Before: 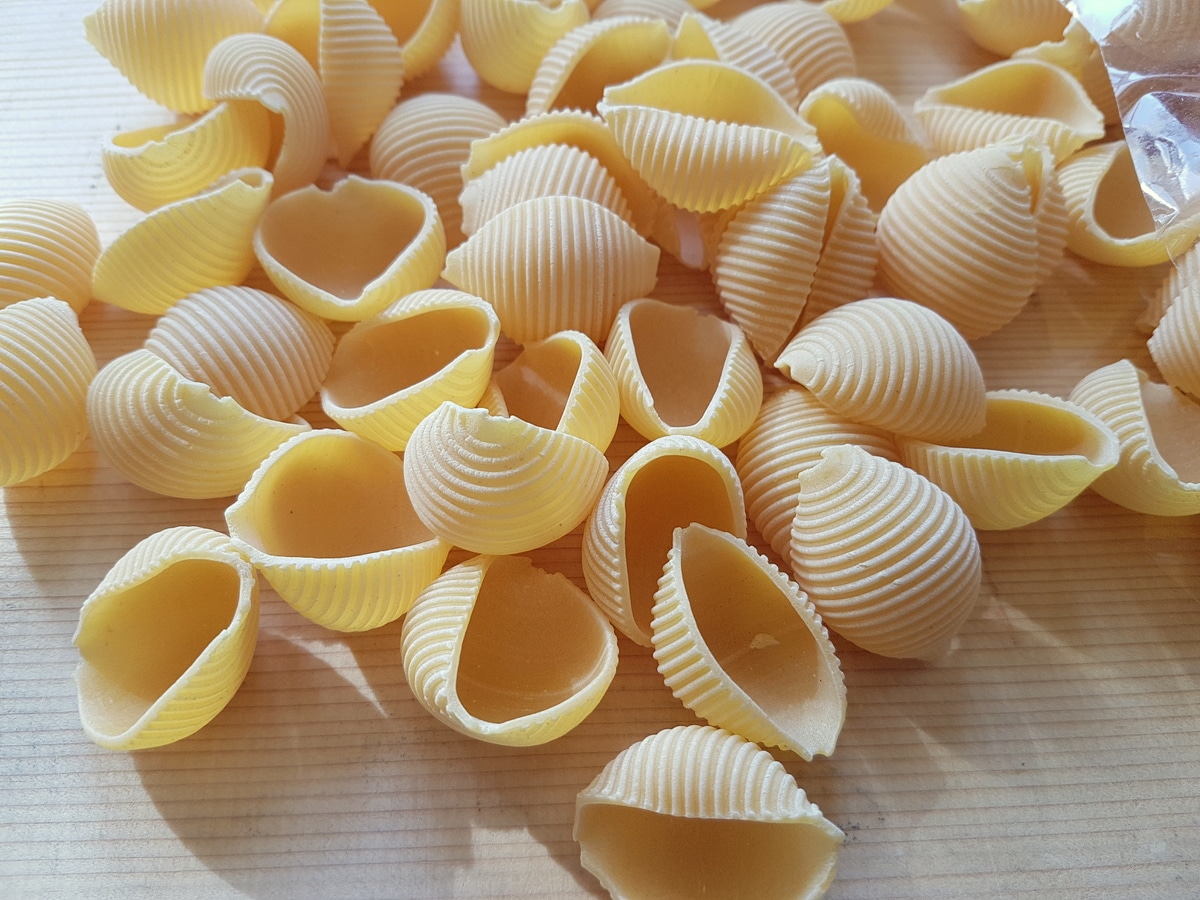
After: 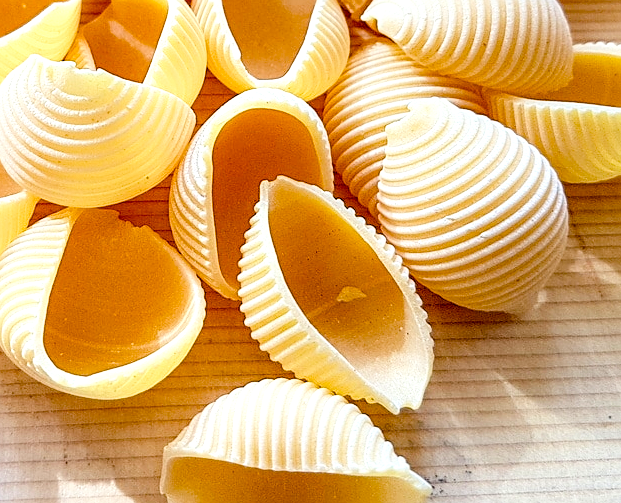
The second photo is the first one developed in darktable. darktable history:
tone equalizer: -8 EV -0.776 EV, -7 EV -0.694 EV, -6 EV -0.625 EV, -5 EV -0.418 EV, -3 EV 0.367 EV, -2 EV 0.6 EV, -1 EV 0.697 EV, +0 EV 0.767 EV
contrast brightness saturation: contrast 0.145, brightness 0.212
local contrast: detail 160%
crop: left 34.485%, top 38.633%, right 13.53%, bottom 5.474%
color balance rgb: power › hue 71.21°, perceptual saturation grading › global saturation 20%, perceptual saturation grading › highlights -25.86%, perceptual saturation grading › shadows 24.471%
sharpen: on, module defaults
filmic rgb: black relative exposure -7.78 EV, white relative exposure 4.4 EV, target black luminance 0%, hardness 3.75, latitude 50.78%, contrast 1.071, highlights saturation mix 9.46%, shadows ↔ highlights balance -0.263%, color science v4 (2020)
